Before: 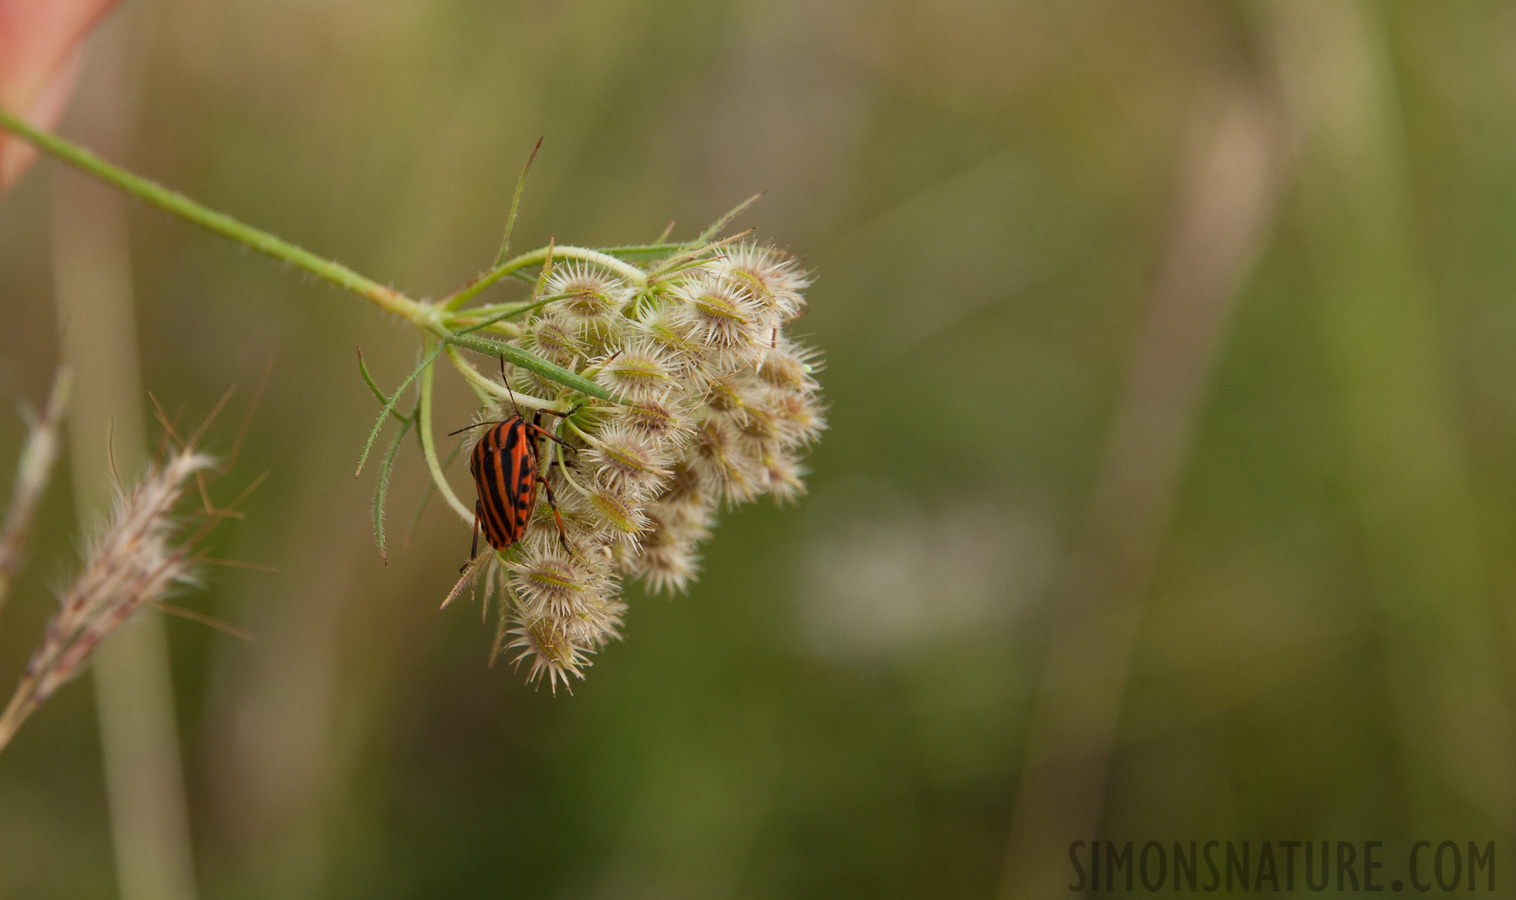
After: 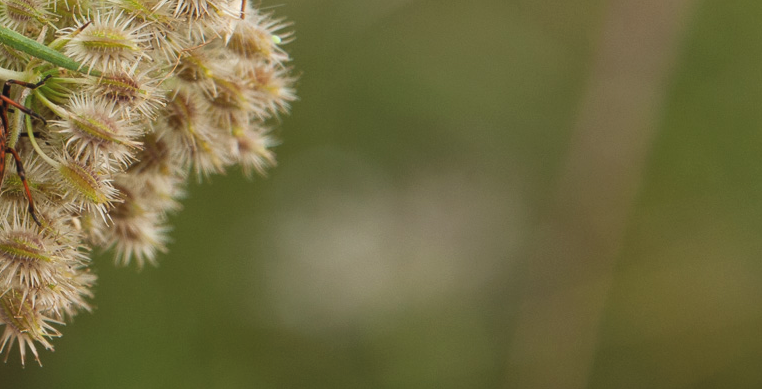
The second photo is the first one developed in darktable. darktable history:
crop: left 35.03%, top 36.625%, right 14.663%, bottom 20.057%
local contrast: highlights 100%, shadows 100%, detail 120%, midtone range 0.2
exposure: black level correction -0.008, exposure 0.067 EV, compensate highlight preservation false
